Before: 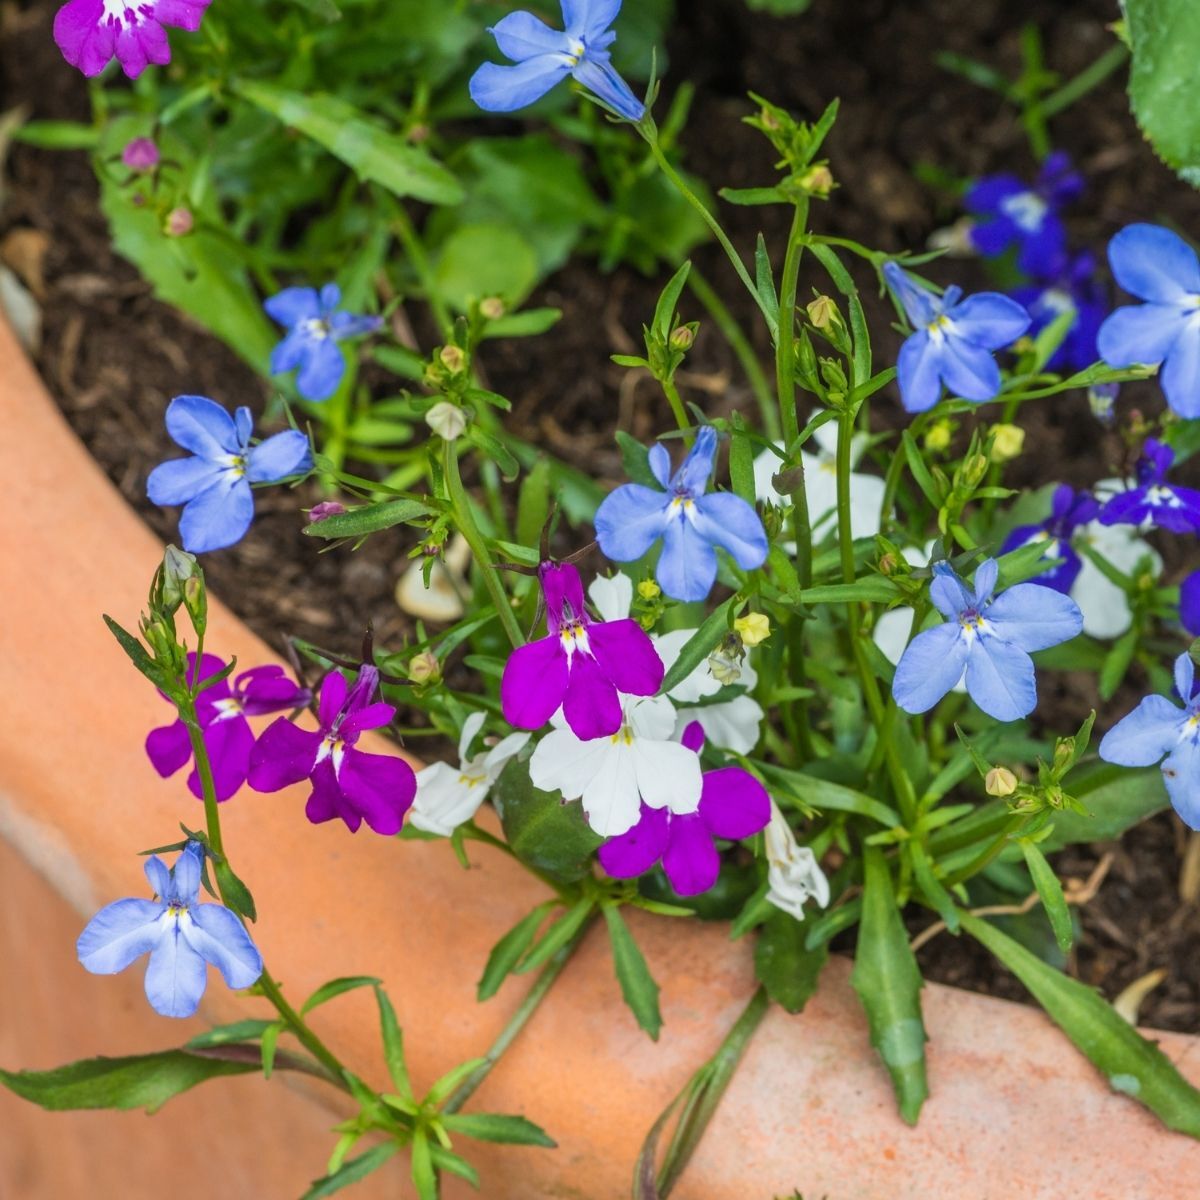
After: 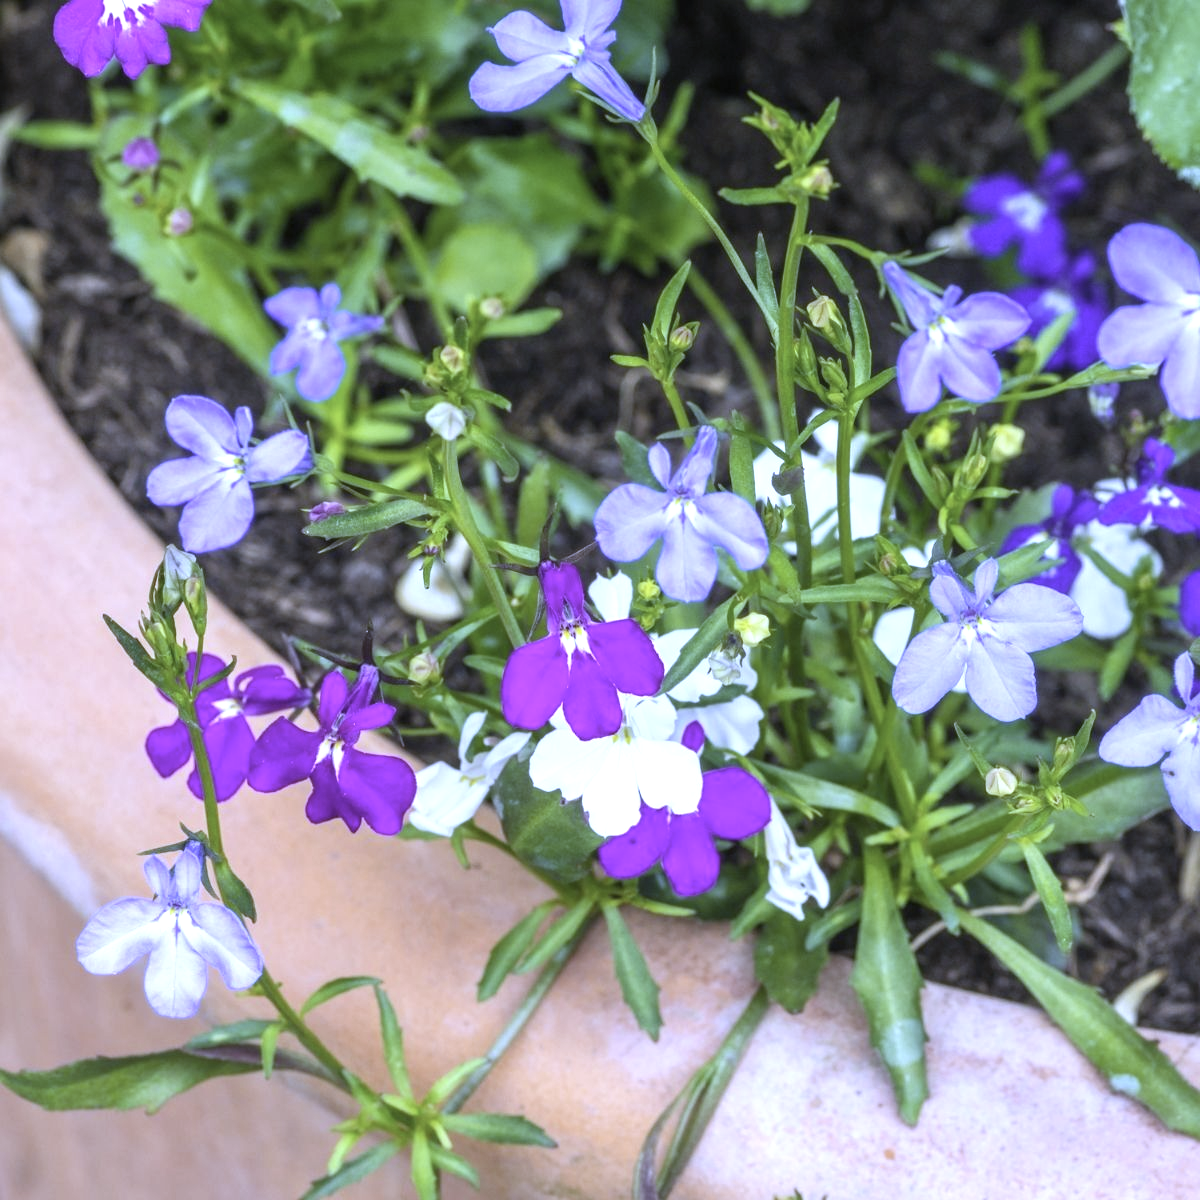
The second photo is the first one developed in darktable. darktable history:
white balance: red 0.766, blue 1.537
exposure: black level correction 0, exposure 0.7 EV, compensate exposure bias true, compensate highlight preservation false
color correction: highlights a* 5.59, highlights b* 5.24, saturation 0.68
